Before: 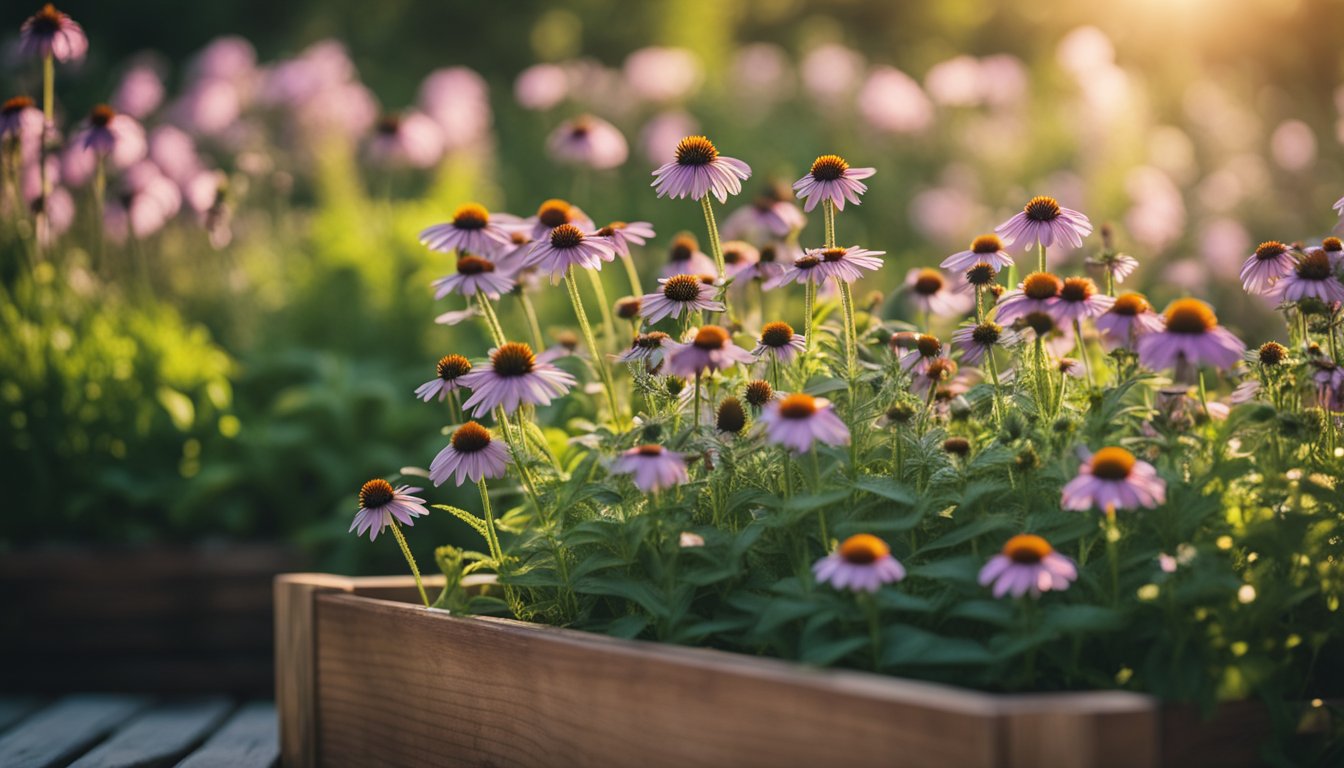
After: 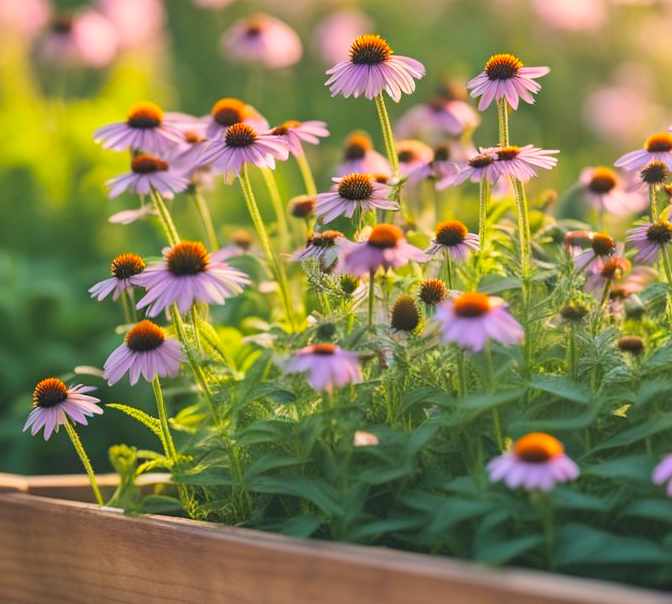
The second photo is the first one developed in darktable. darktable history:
crop and rotate: angle 0.023°, left 24.282%, top 13.254%, right 25.638%, bottom 7.983%
contrast brightness saturation: contrast 0.069, brightness 0.176, saturation 0.42
